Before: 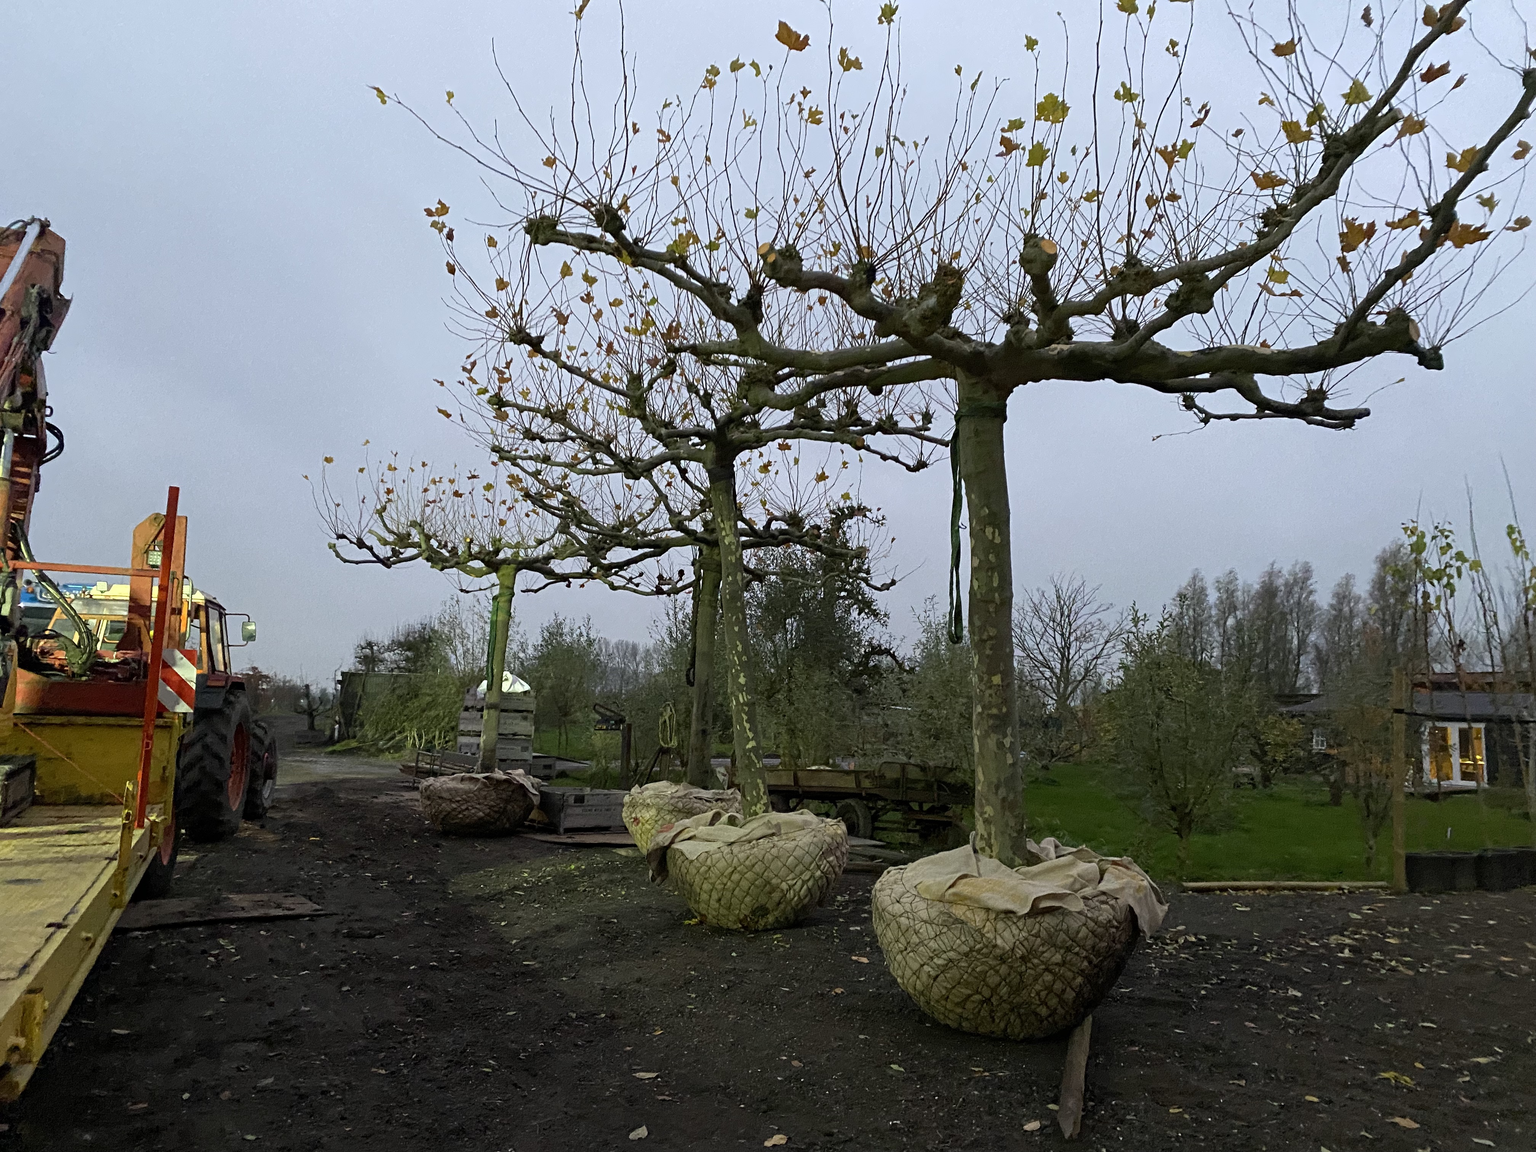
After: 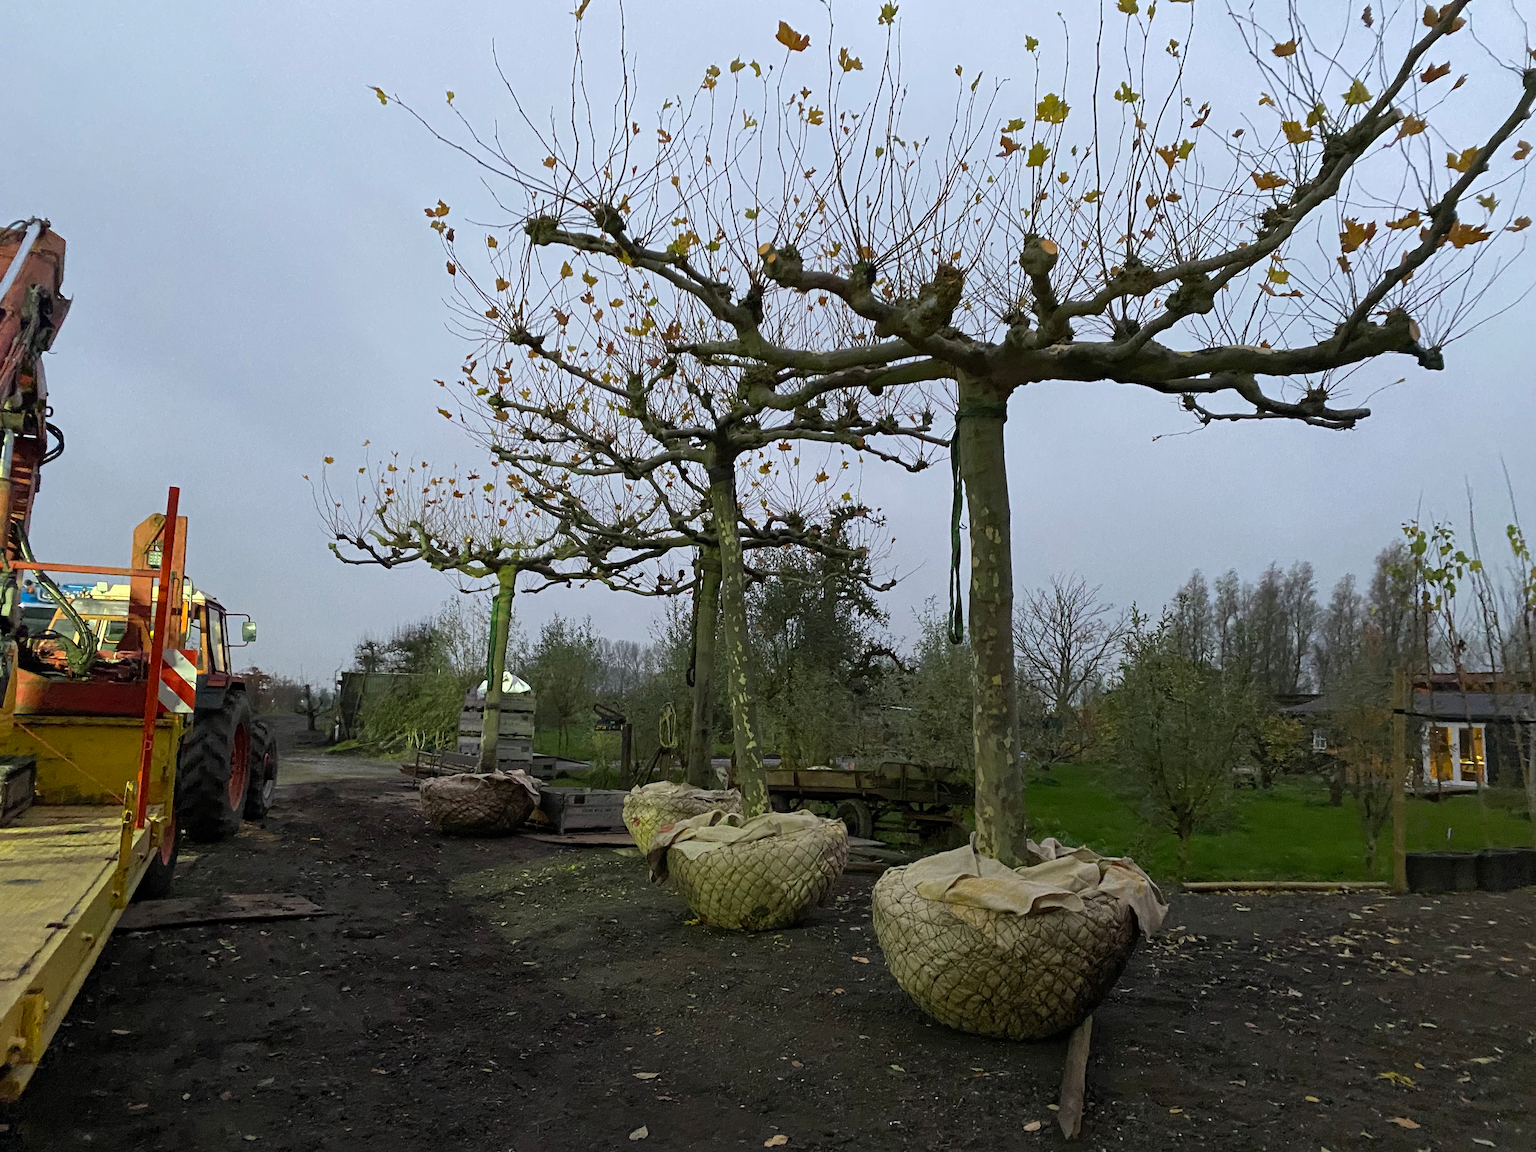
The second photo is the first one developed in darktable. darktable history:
shadows and highlights: radius 125.34, shadows 21.29, highlights -21.56, low approximation 0.01
